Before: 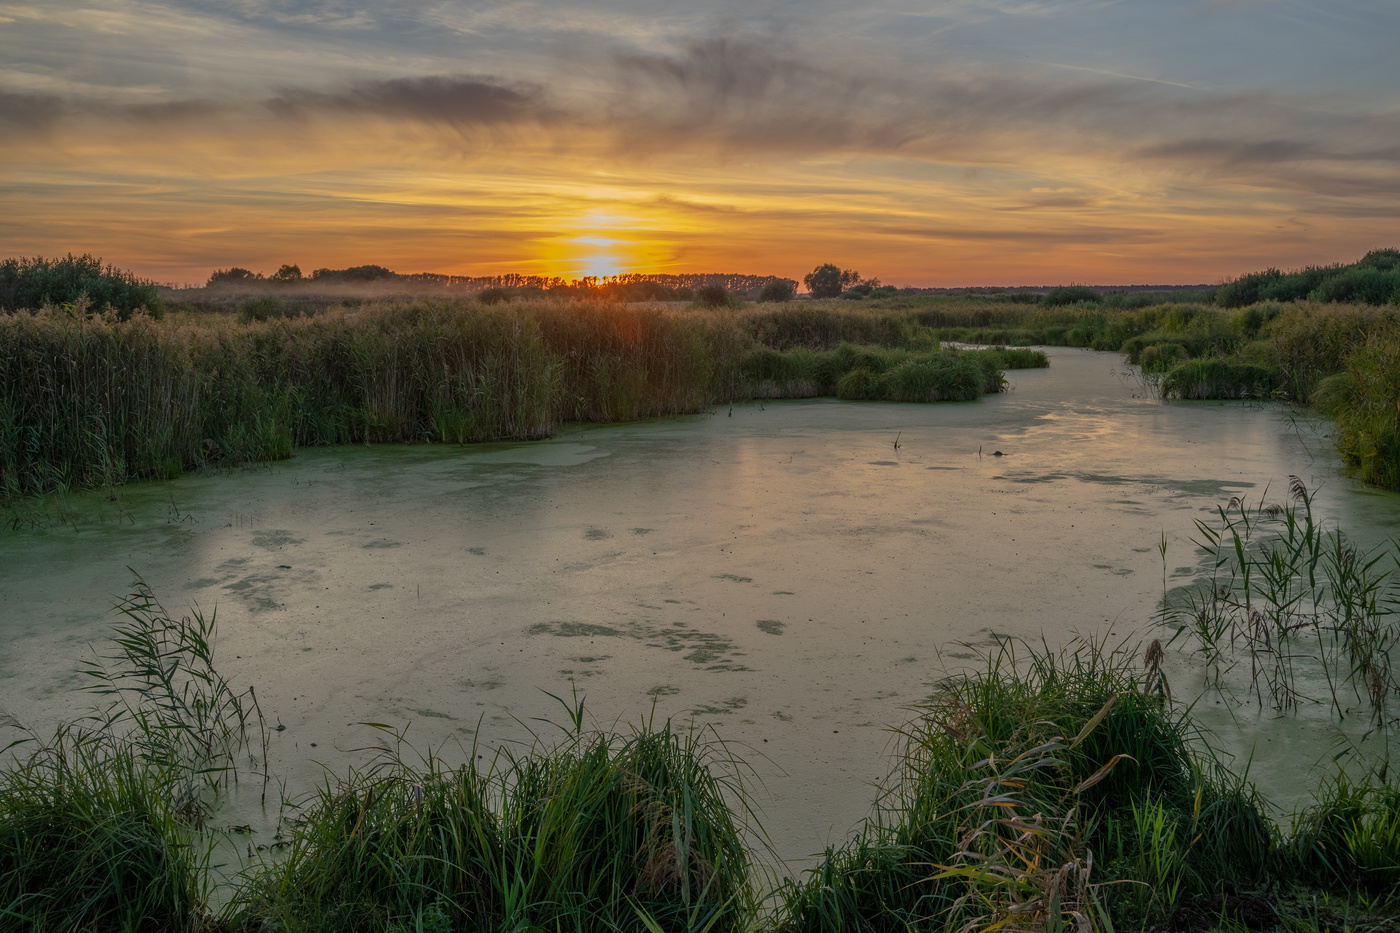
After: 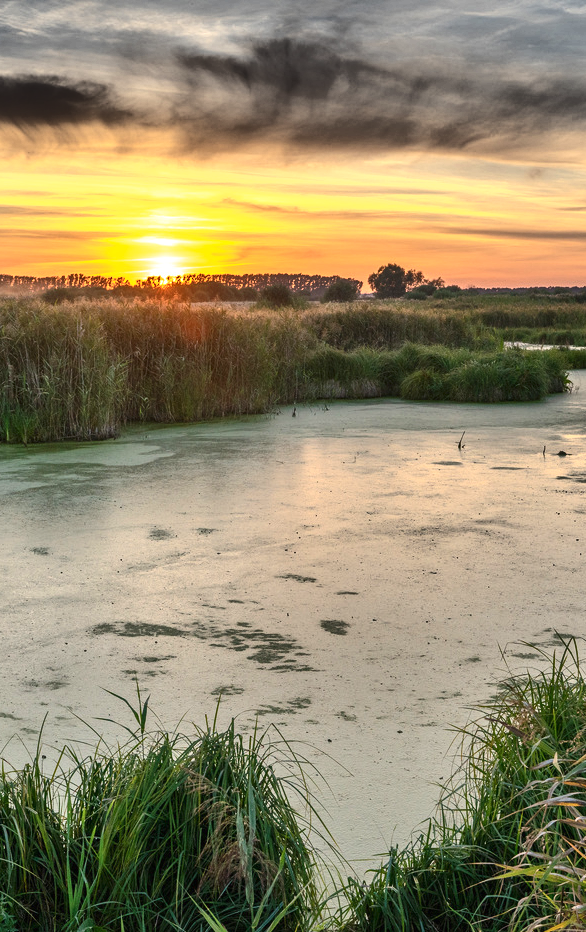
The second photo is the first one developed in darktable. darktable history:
exposure: black level correction 0, exposure 1.2 EV, compensate highlight preservation false
contrast brightness saturation: contrast 0.245, brightness 0.092
shadows and highlights: shadows 18.87, highlights -83.31, shadows color adjustment 99.14%, highlights color adjustment 0.603%, soften with gaussian
crop: left 31.19%, right 26.896%
